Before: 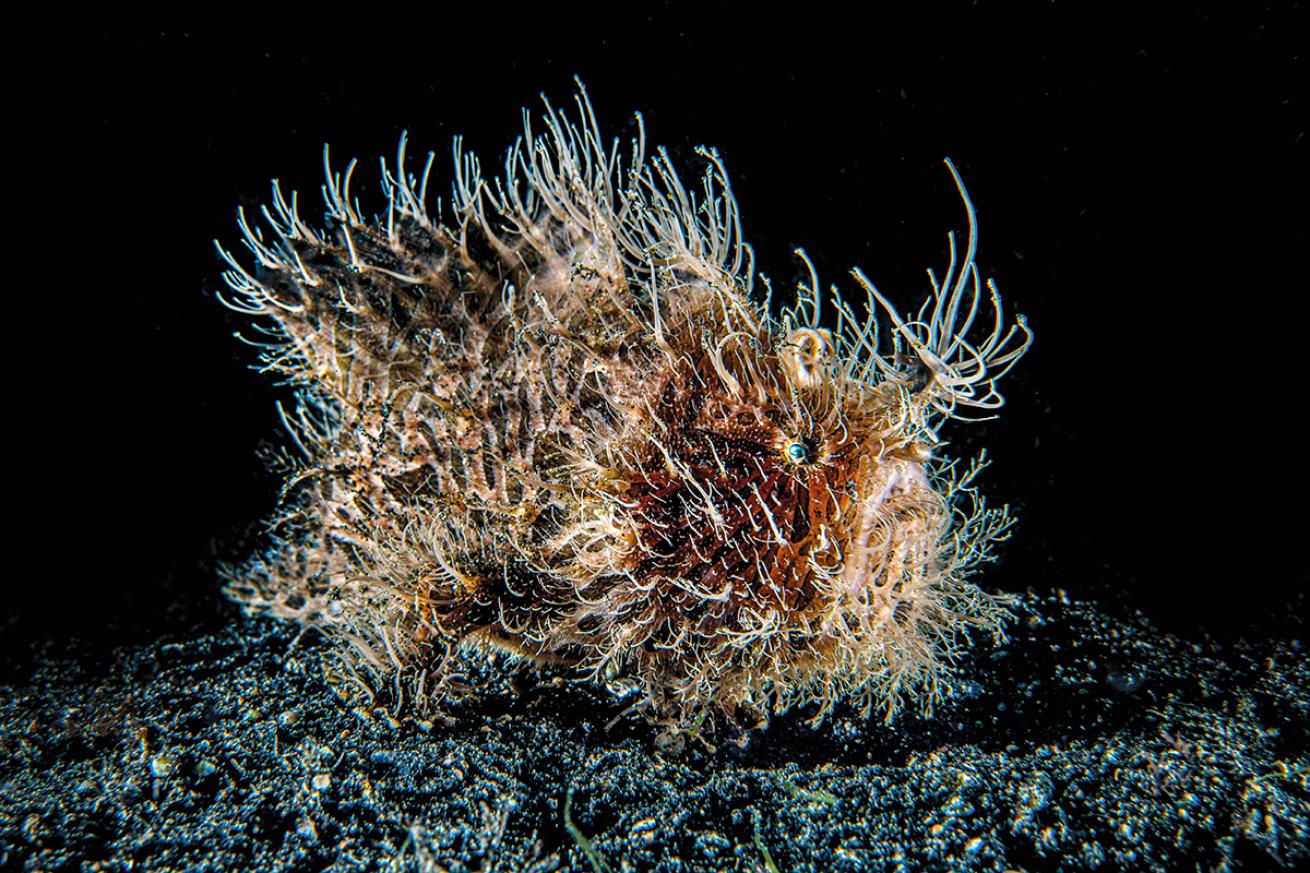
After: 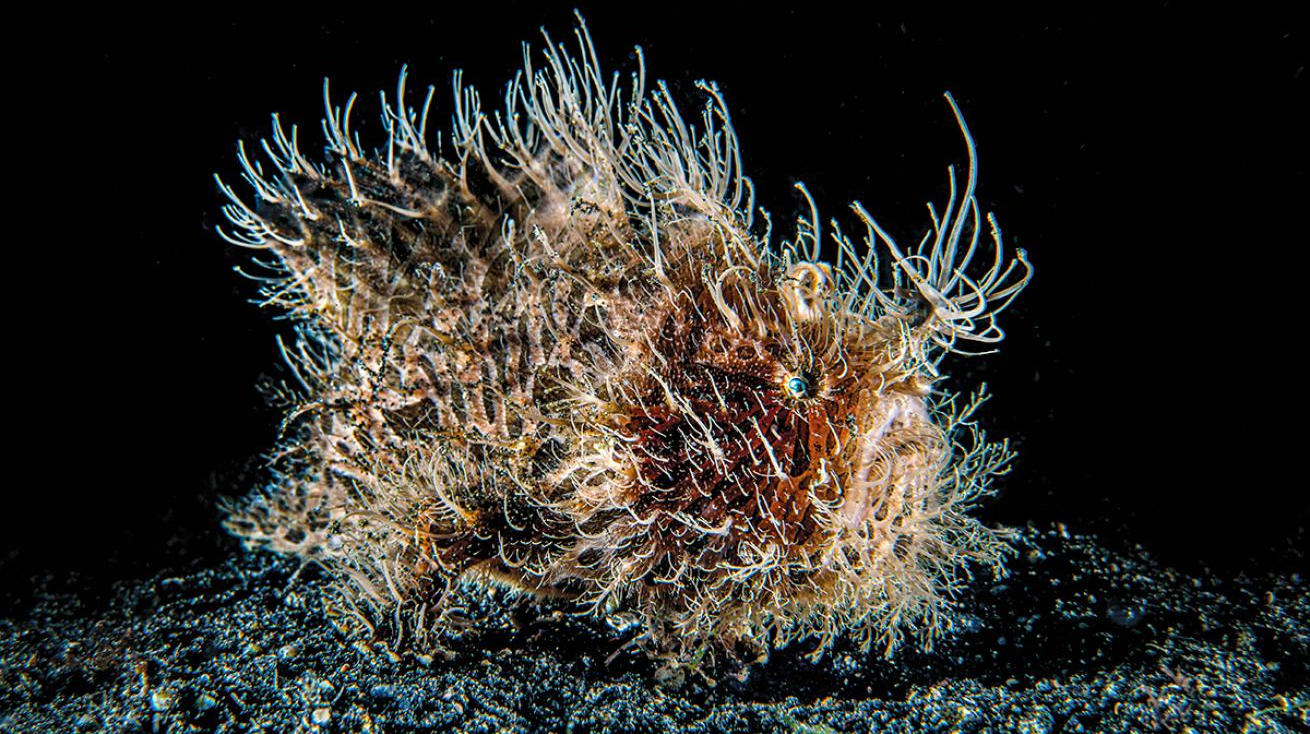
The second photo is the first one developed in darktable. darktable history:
crop: top 7.623%, bottom 8.225%
